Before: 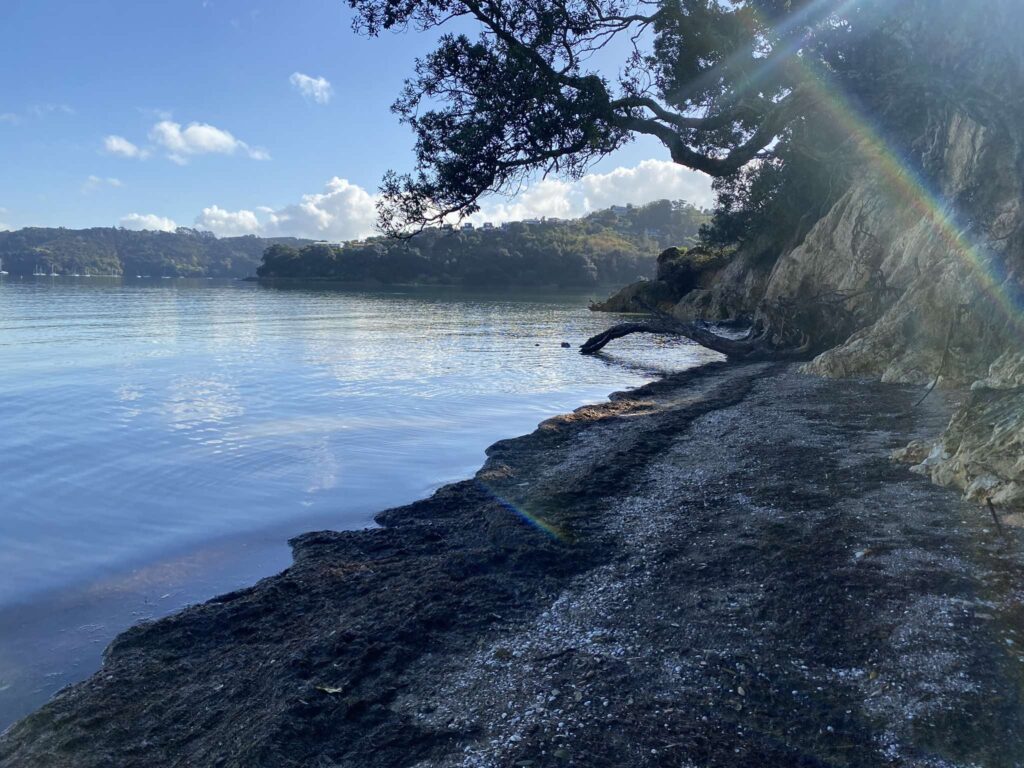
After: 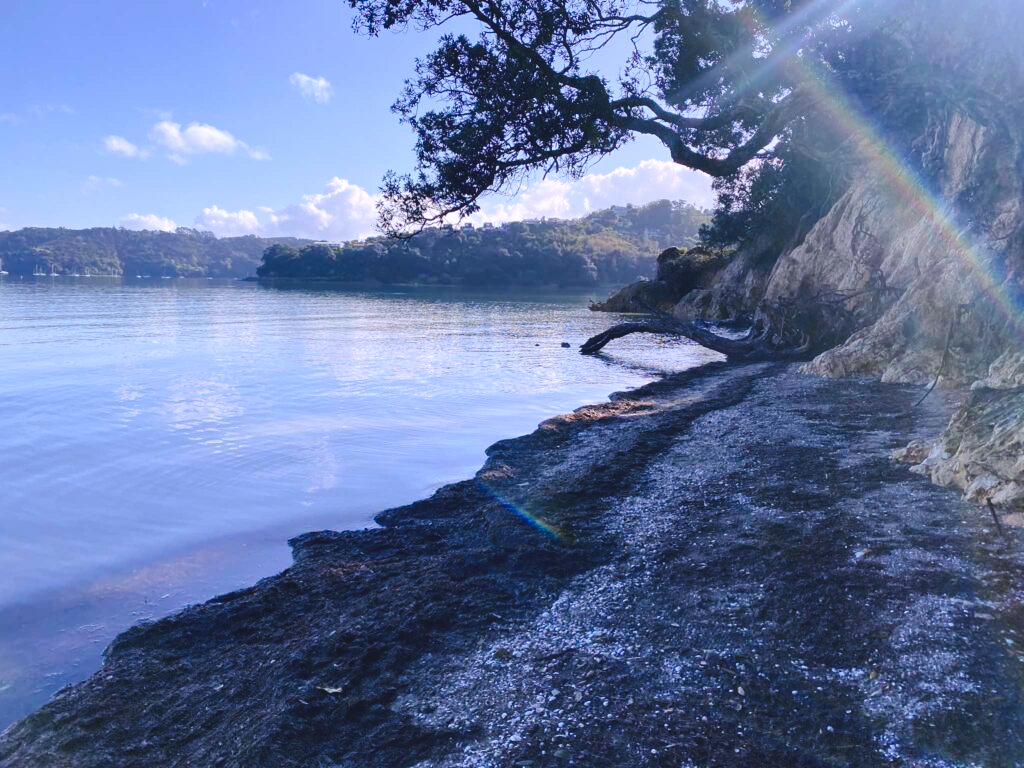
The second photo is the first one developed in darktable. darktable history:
white balance: red 1.042, blue 1.17
shadows and highlights: radius 264.75, soften with gaussian
tone curve: curves: ch0 [(0, 0) (0.003, 0.06) (0.011, 0.071) (0.025, 0.085) (0.044, 0.104) (0.069, 0.123) (0.1, 0.146) (0.136, 0.167) (0.177, 0.205) (0.224, 0.248) (0.277, 0.309) (0.335, 0.384) (0.399, 0.467) (0.468, 0.553) (0.543, 0.633) (0.623, 0.698) (0.709, 0.769) (0.801, 0.841) (0.898, 0.912) (1, 1)], preserve colors none
